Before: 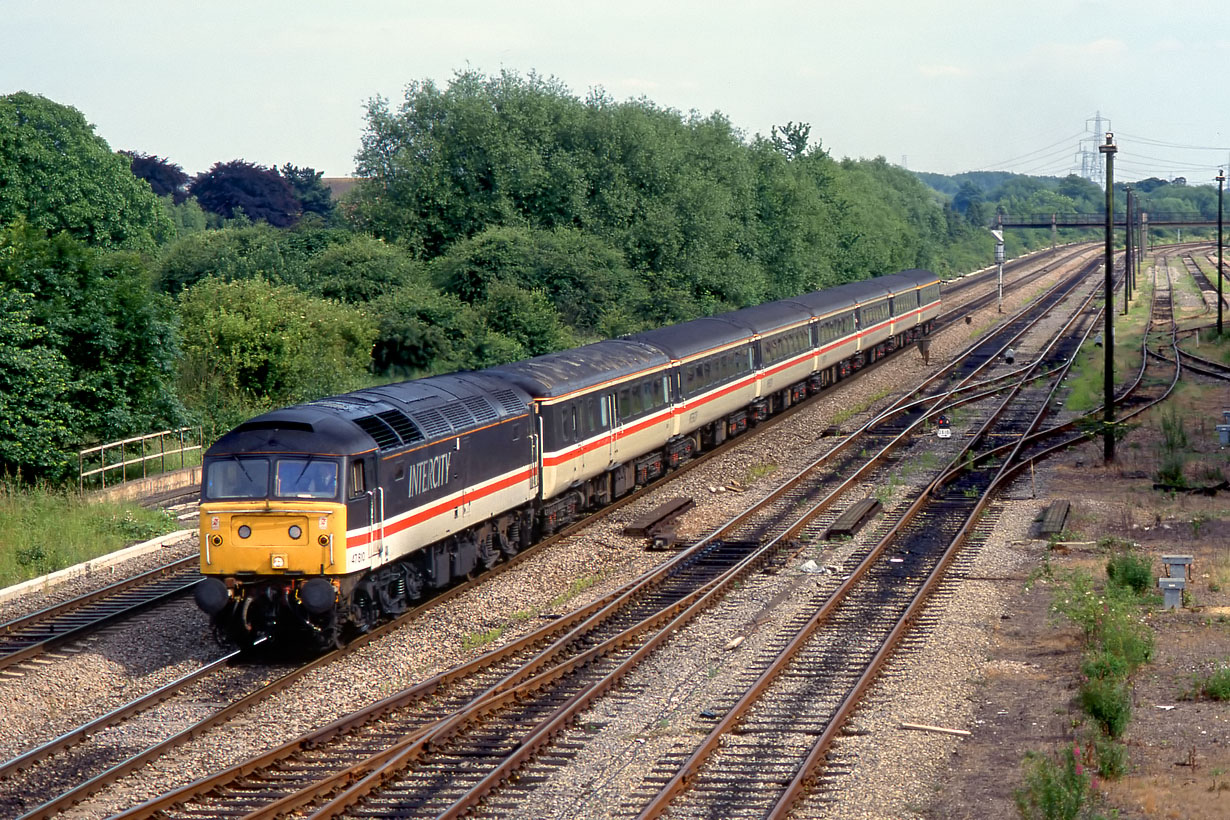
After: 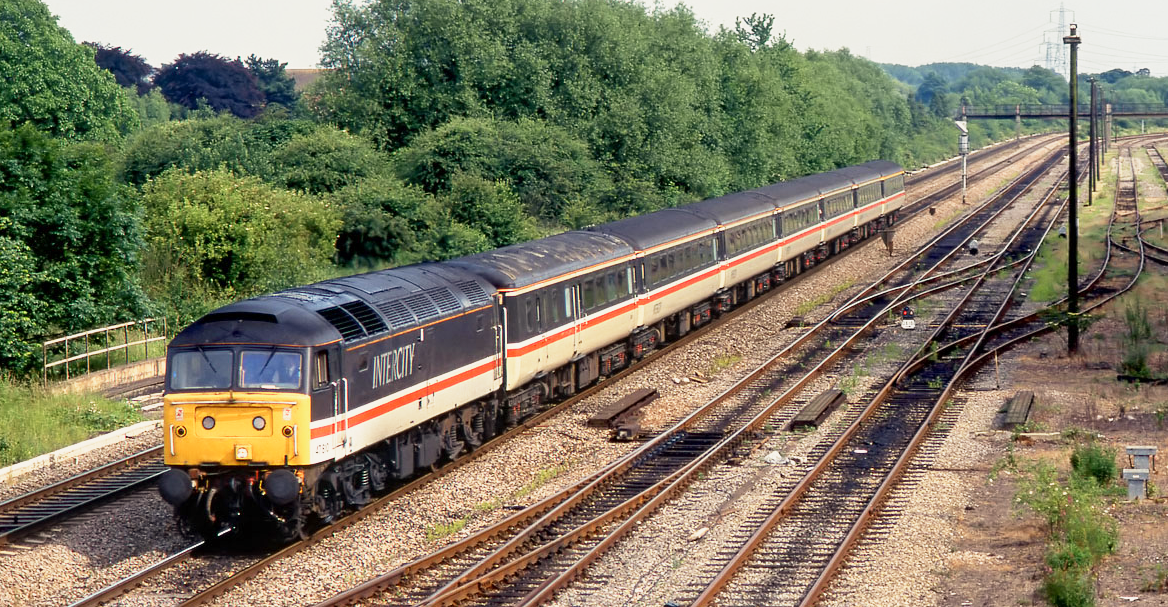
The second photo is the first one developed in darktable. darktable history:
shadows and highlights: shadows 12, white point adjustment 1.2, highlights -0.36, soften with gaussian
white balance: red 1.045, blue 0.932
base curve: curves: ch0 [(0, 0) (0.088, 0.125) (0.176, 0.251) (0.354, 0.501) (0.613, 0.749) (1, 0.877)], preserve colors none
crop and rotate: left 2.991%, top 13.302%, right 1.981%, bottom 12.636%
